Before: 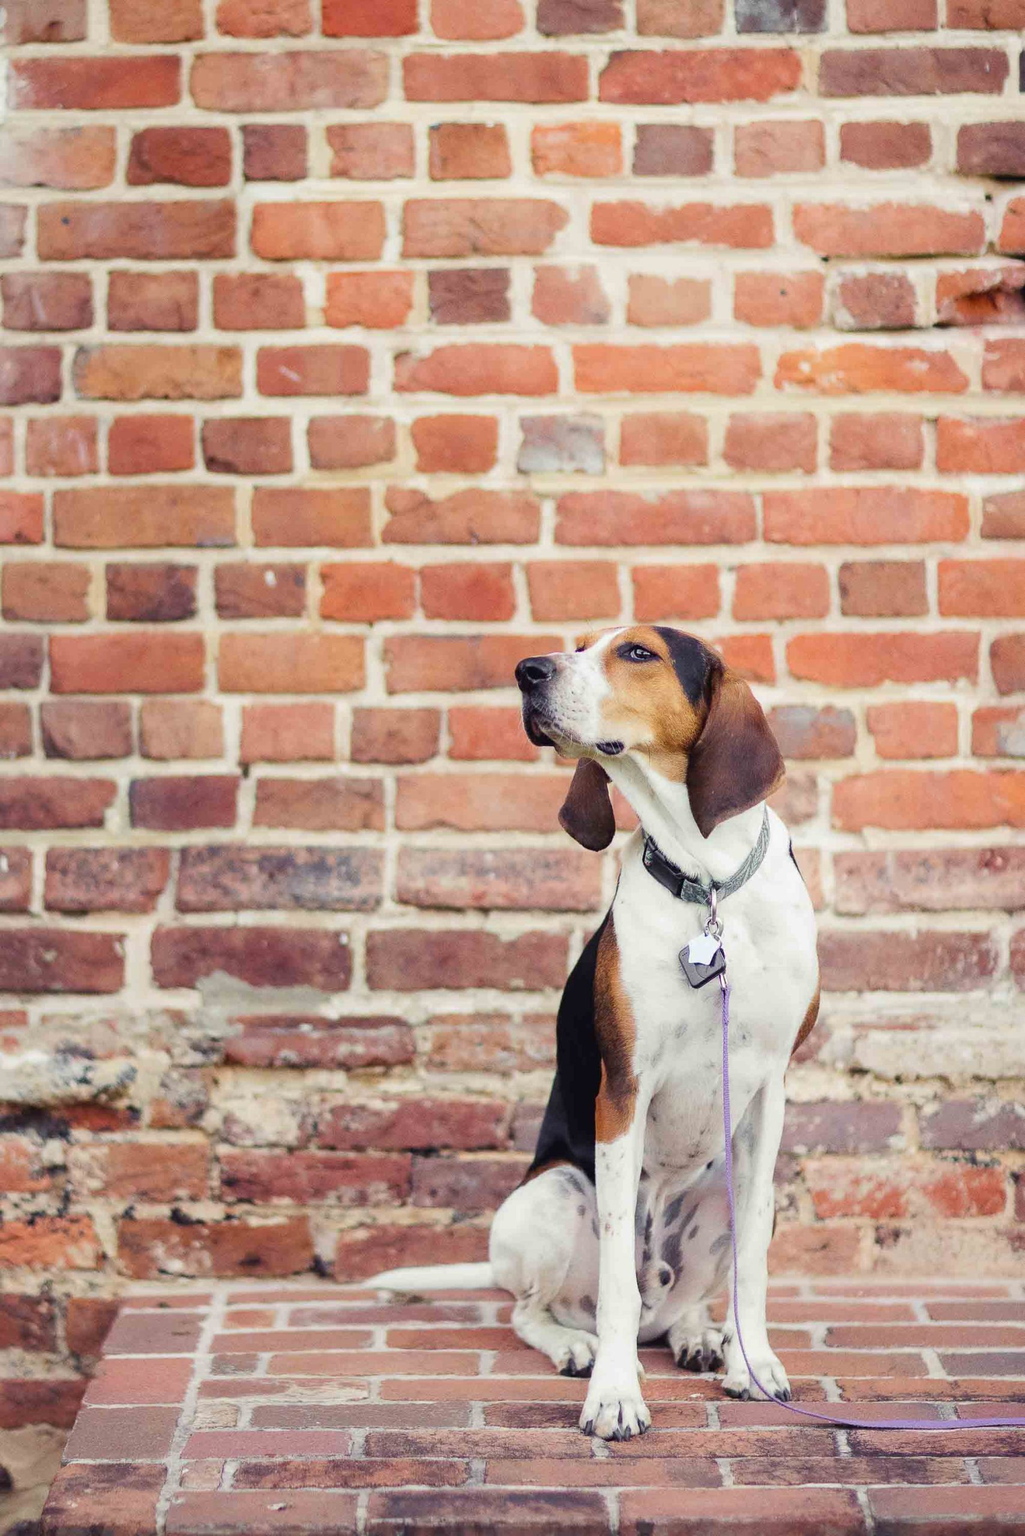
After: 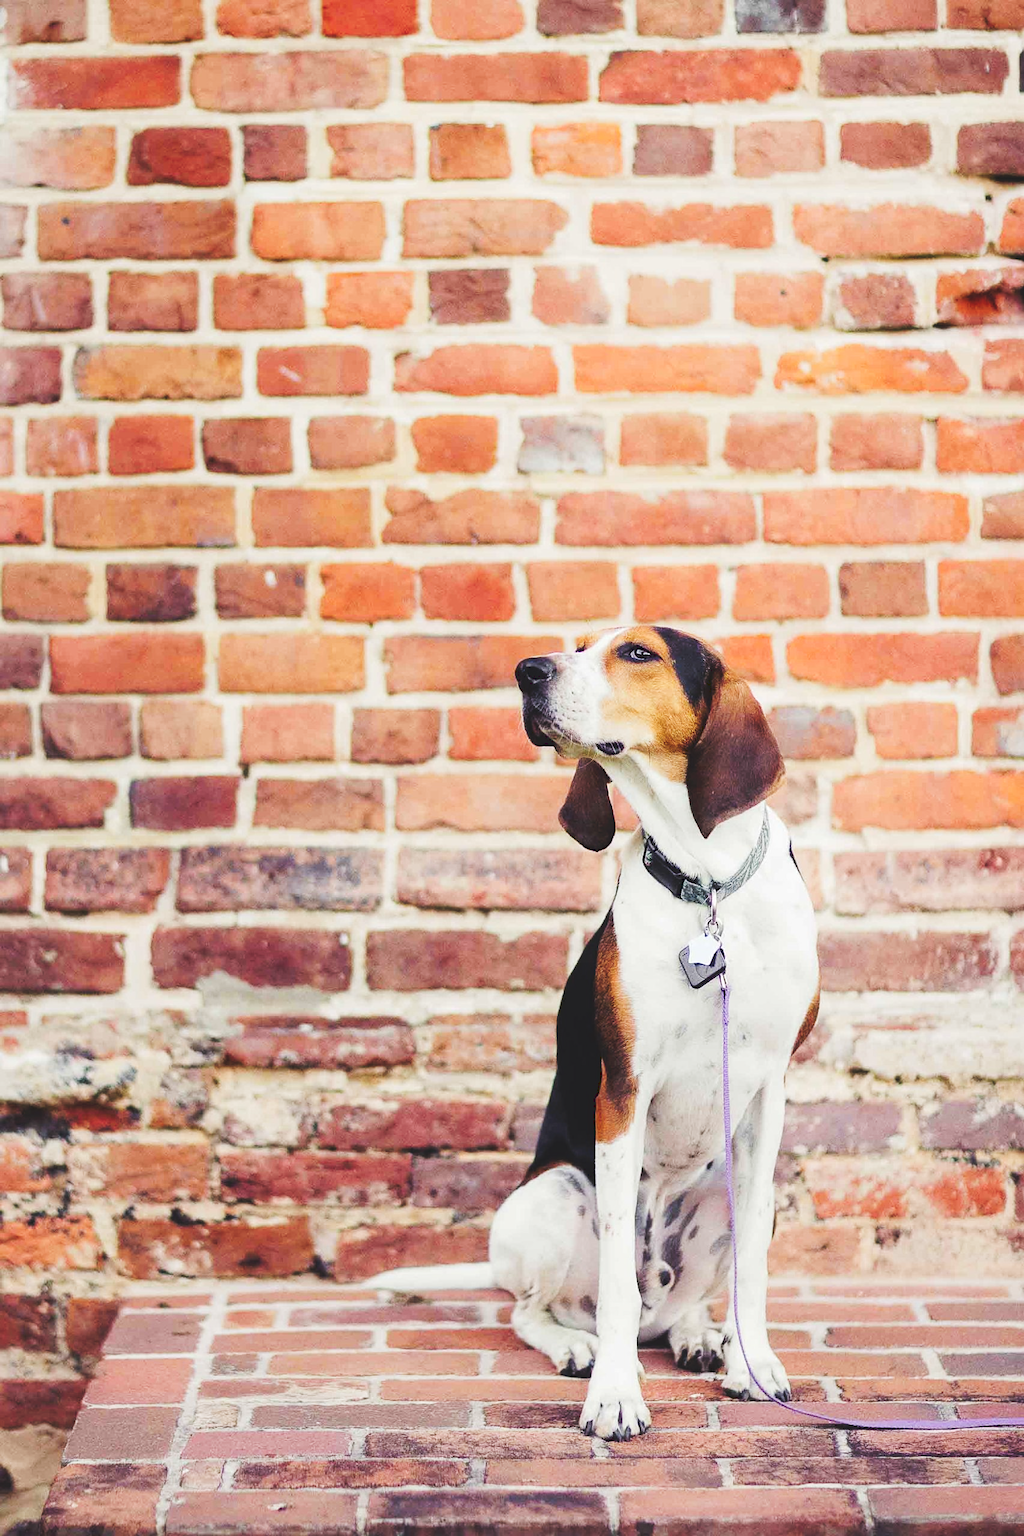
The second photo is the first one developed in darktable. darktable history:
tone curve: curves: ch0 [(0, 0) (0.003, 0.117) (0.011, 0.118) (0.025, 0.123) (0.044, 0.13) (0.069, 0.137) (0.1, 0.149) (0.136, 0.157) (0.177, 0.184) (0.224, 0.217) (0.277, 0.257) (0.335, 0.324) (0.399, 0.406) (0.468, 0.511) (0.543, 0.609) (0.623, 0.712) (0.709, 0.8) (0.801, 0.877) (0.898, 0.938) (1, 1)], preserve colors none
sharpen: amount 0.2
exposure: black level correction 0.001, compensate highlight preservation false
